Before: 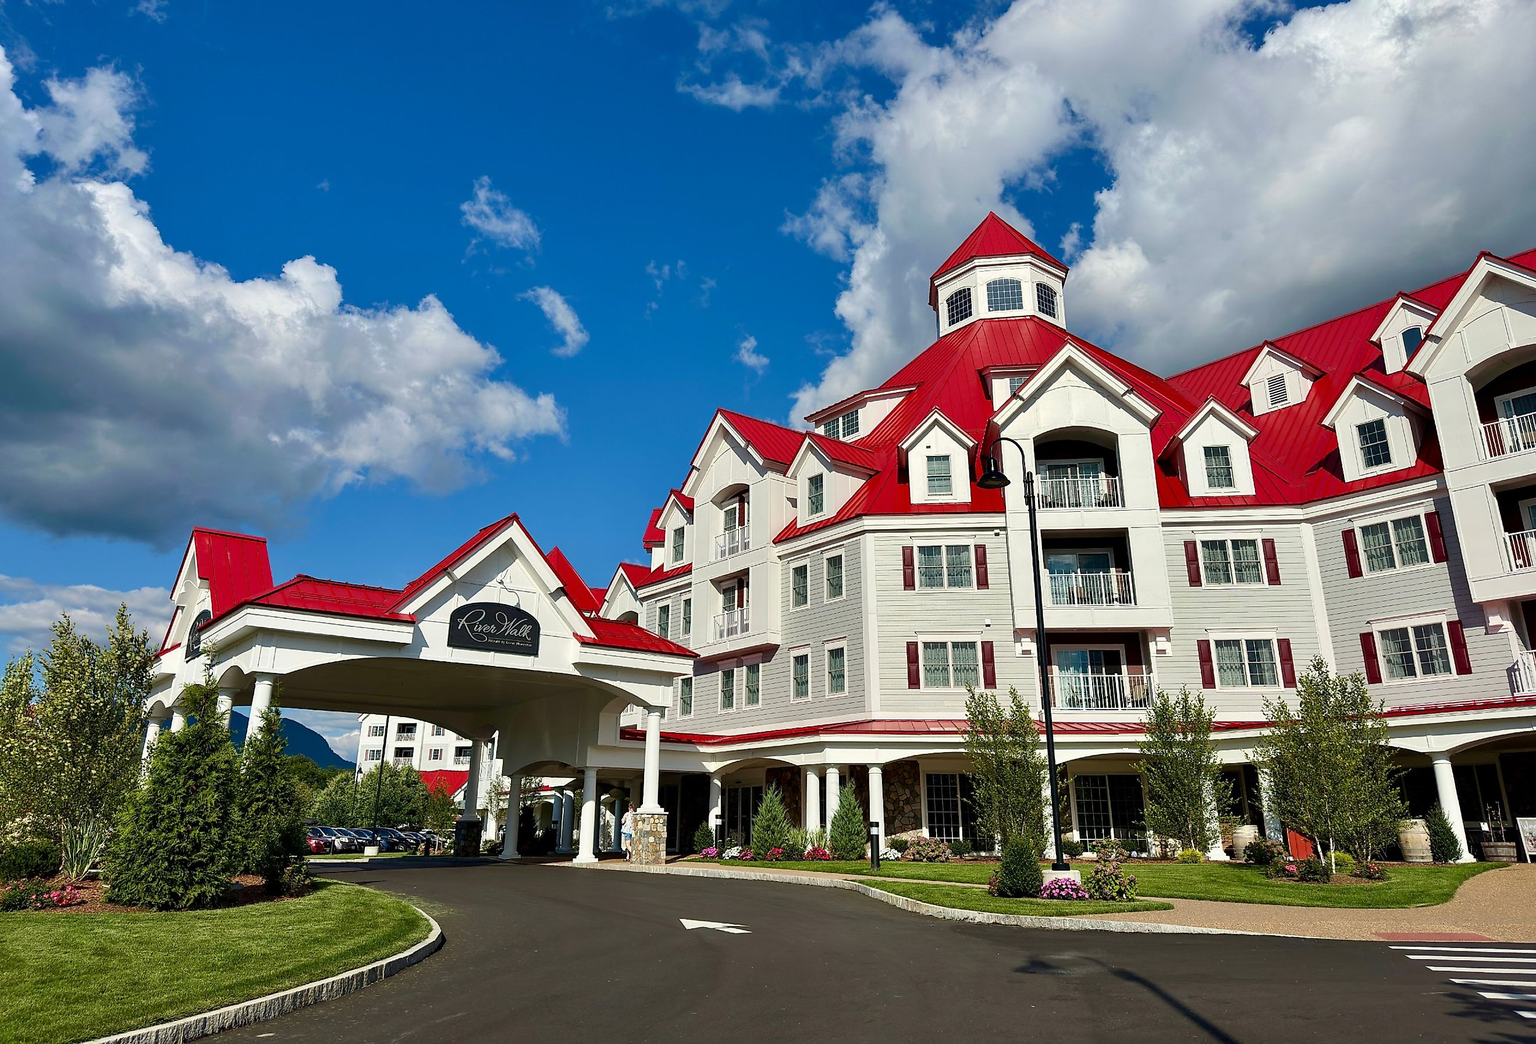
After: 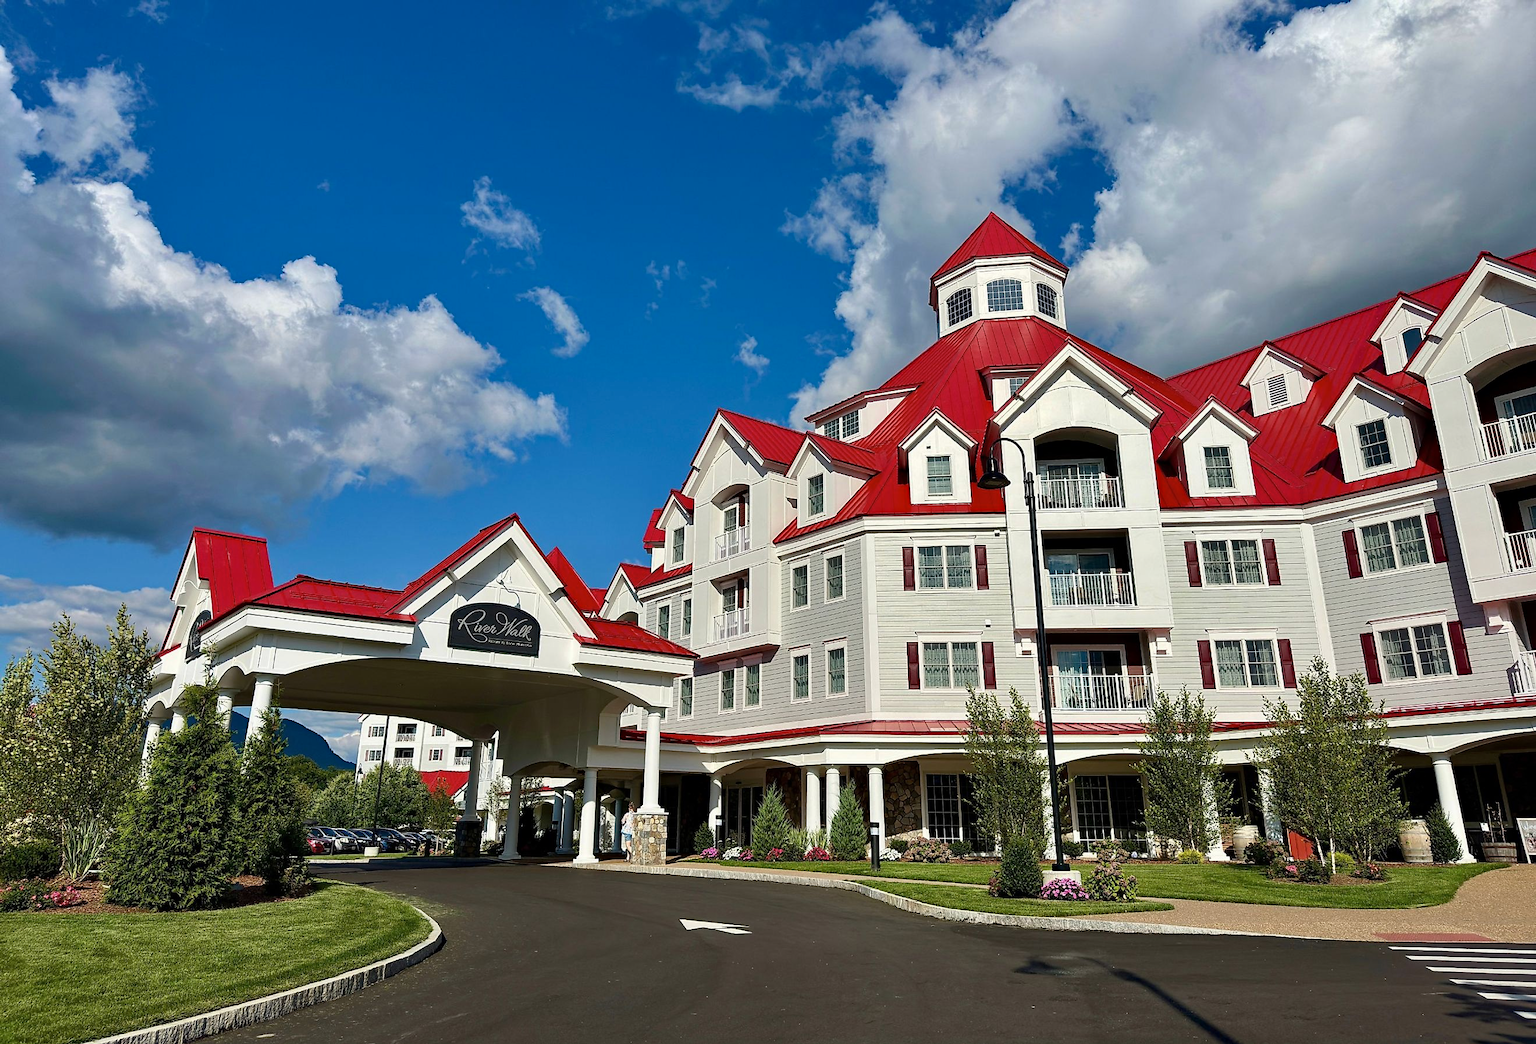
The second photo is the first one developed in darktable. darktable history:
haze removal: compatibility mode true, adaptive false
contrast brightness saturation: saturation -0.067
